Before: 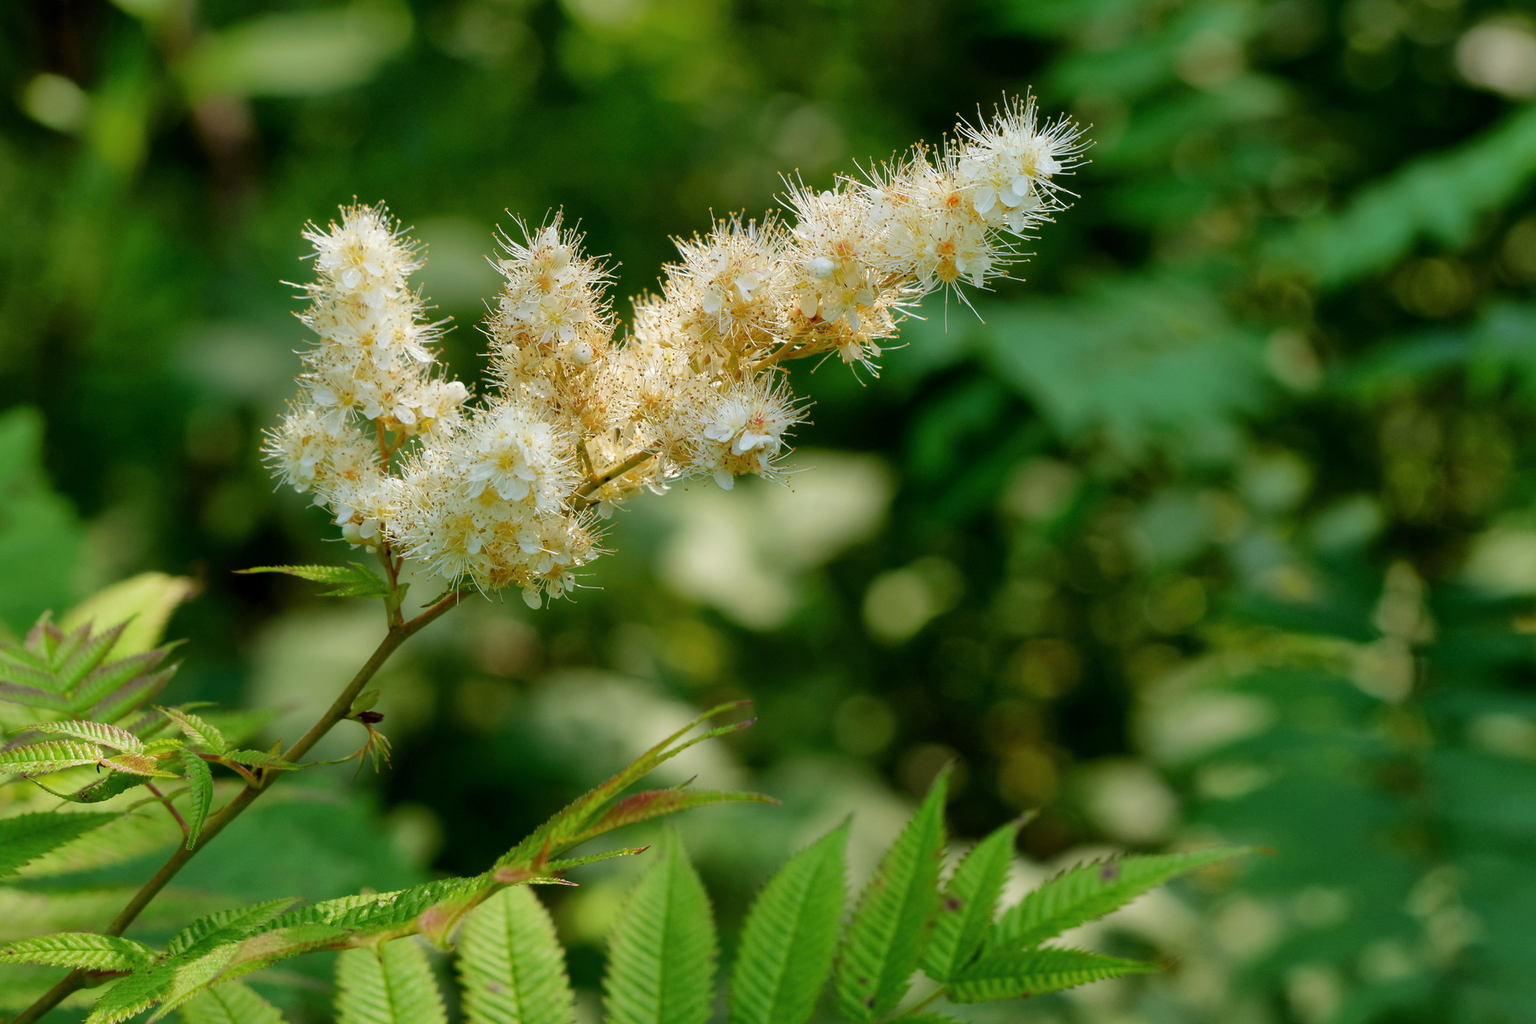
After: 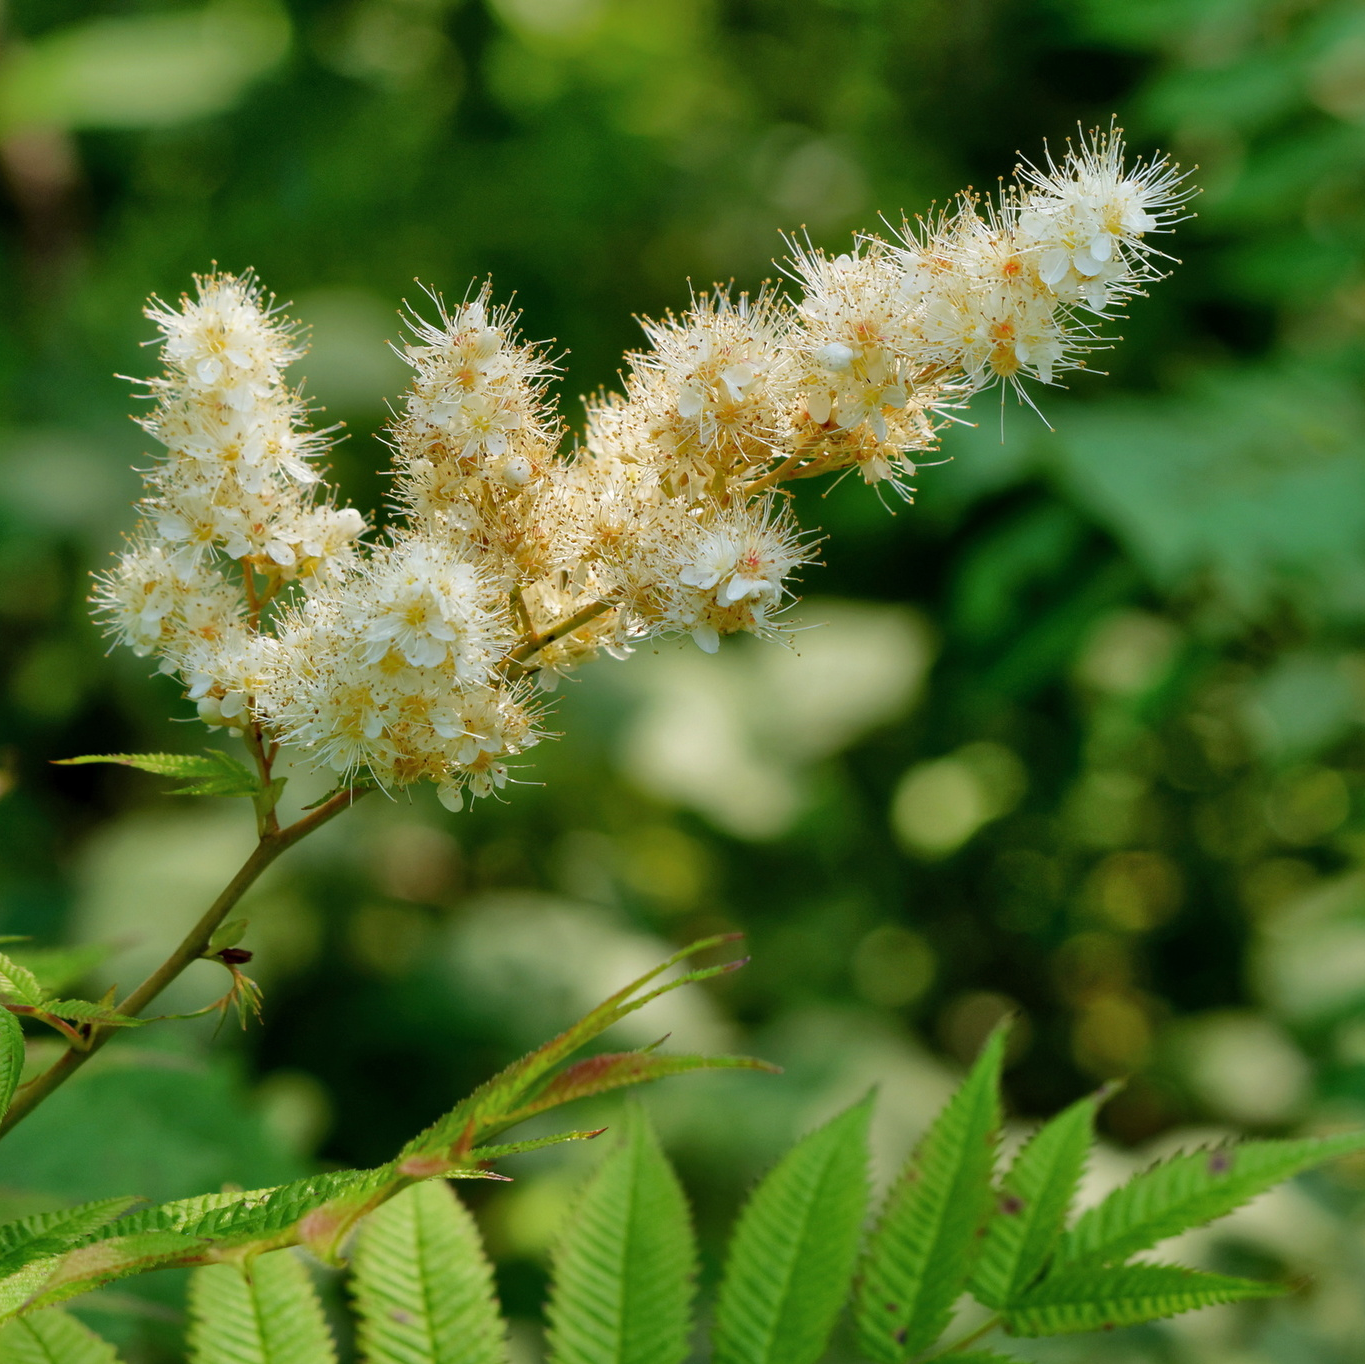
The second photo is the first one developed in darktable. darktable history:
shadows and highlights: low approximation 0.01, soften with gaussian
crop and rotate: left 12.673%, right 20.66%
